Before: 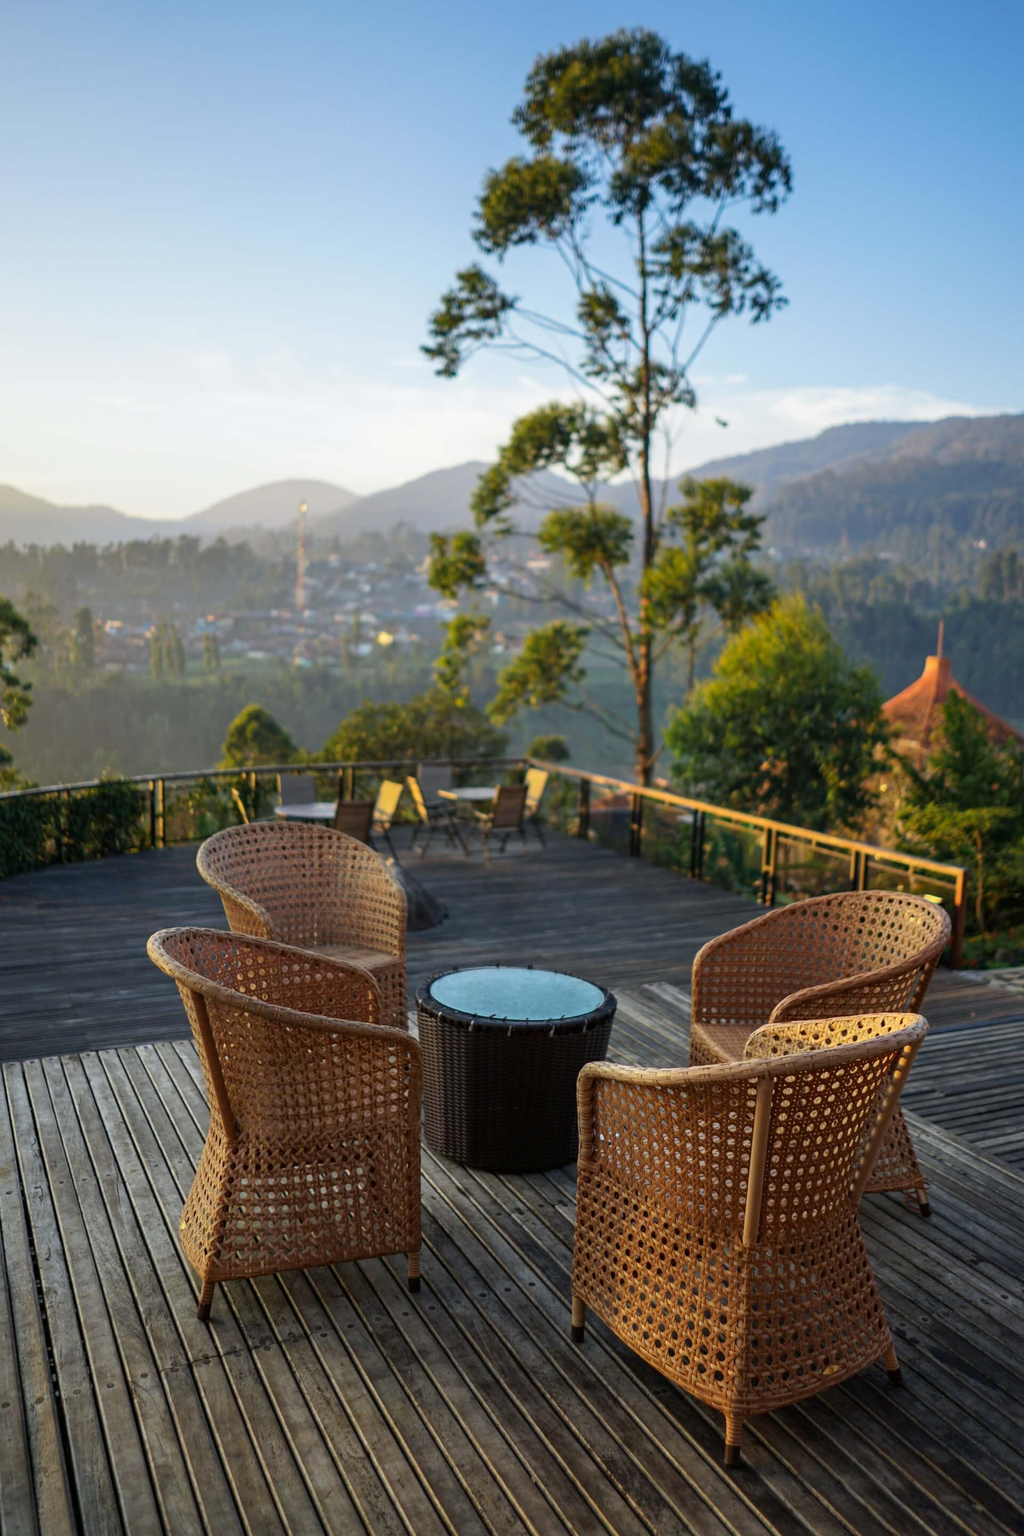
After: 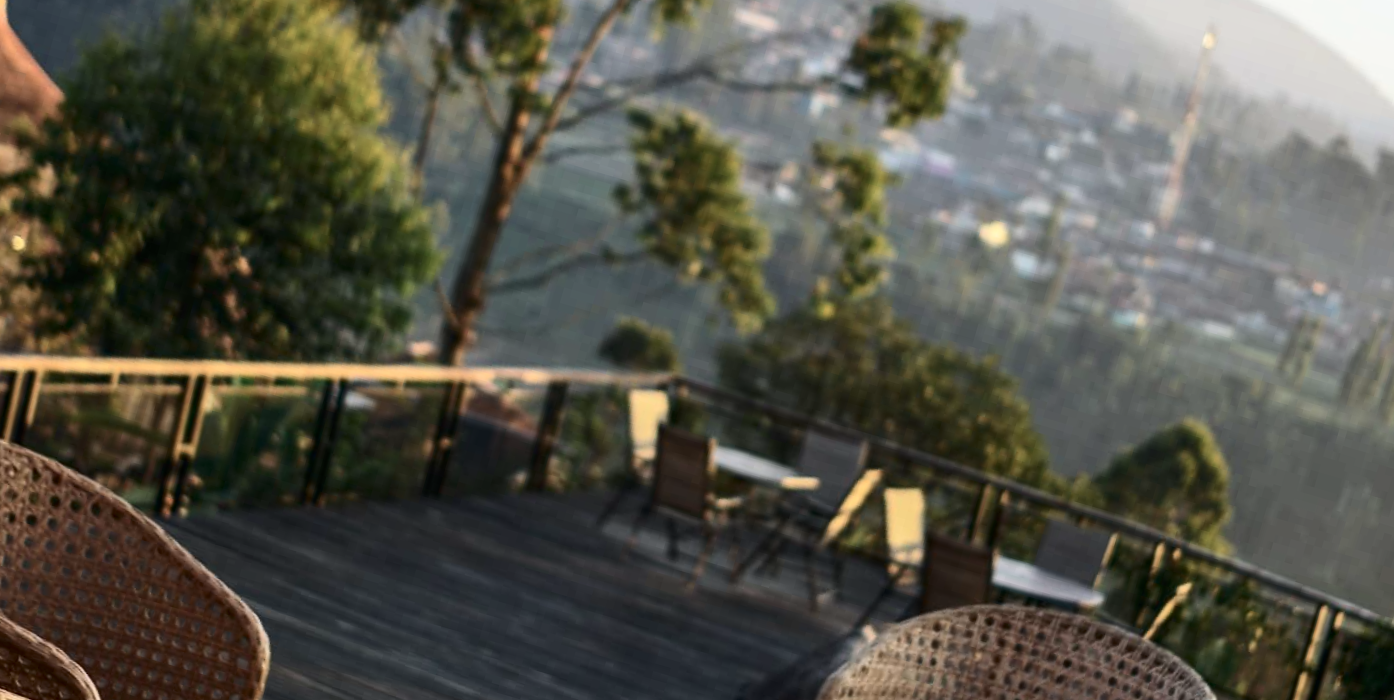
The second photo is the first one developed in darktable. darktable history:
contrast brightness saturation: contrast 0.25, saturation -0.31
crop and rotate: angle 16.12°, top 30.835%, bottom 35.653%
